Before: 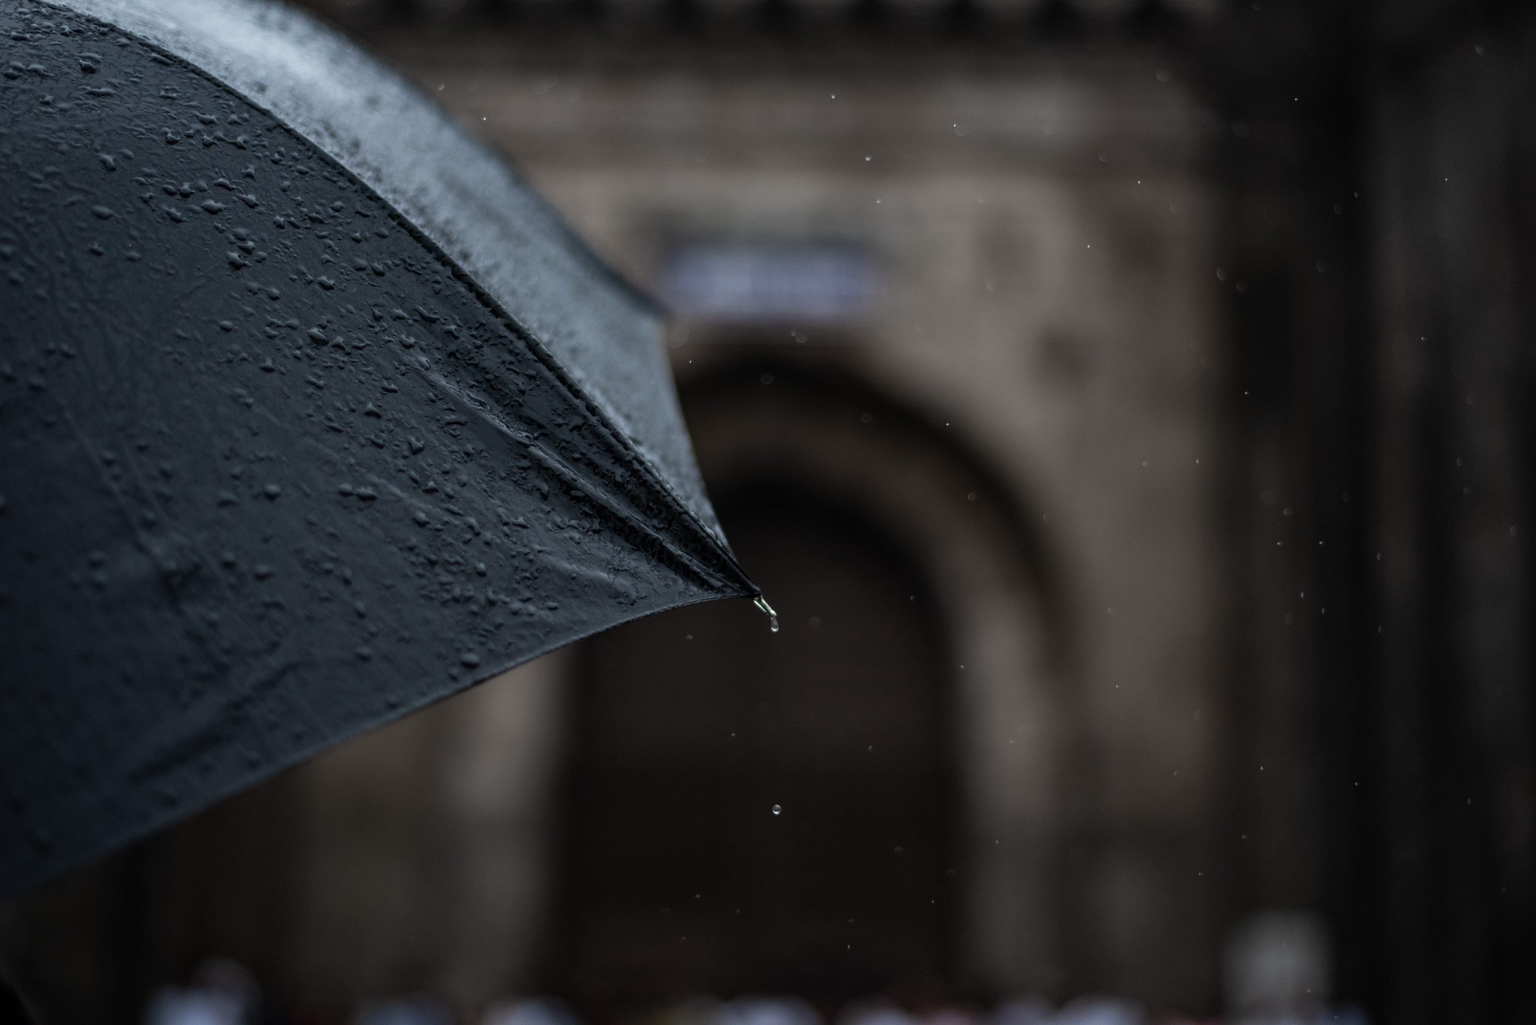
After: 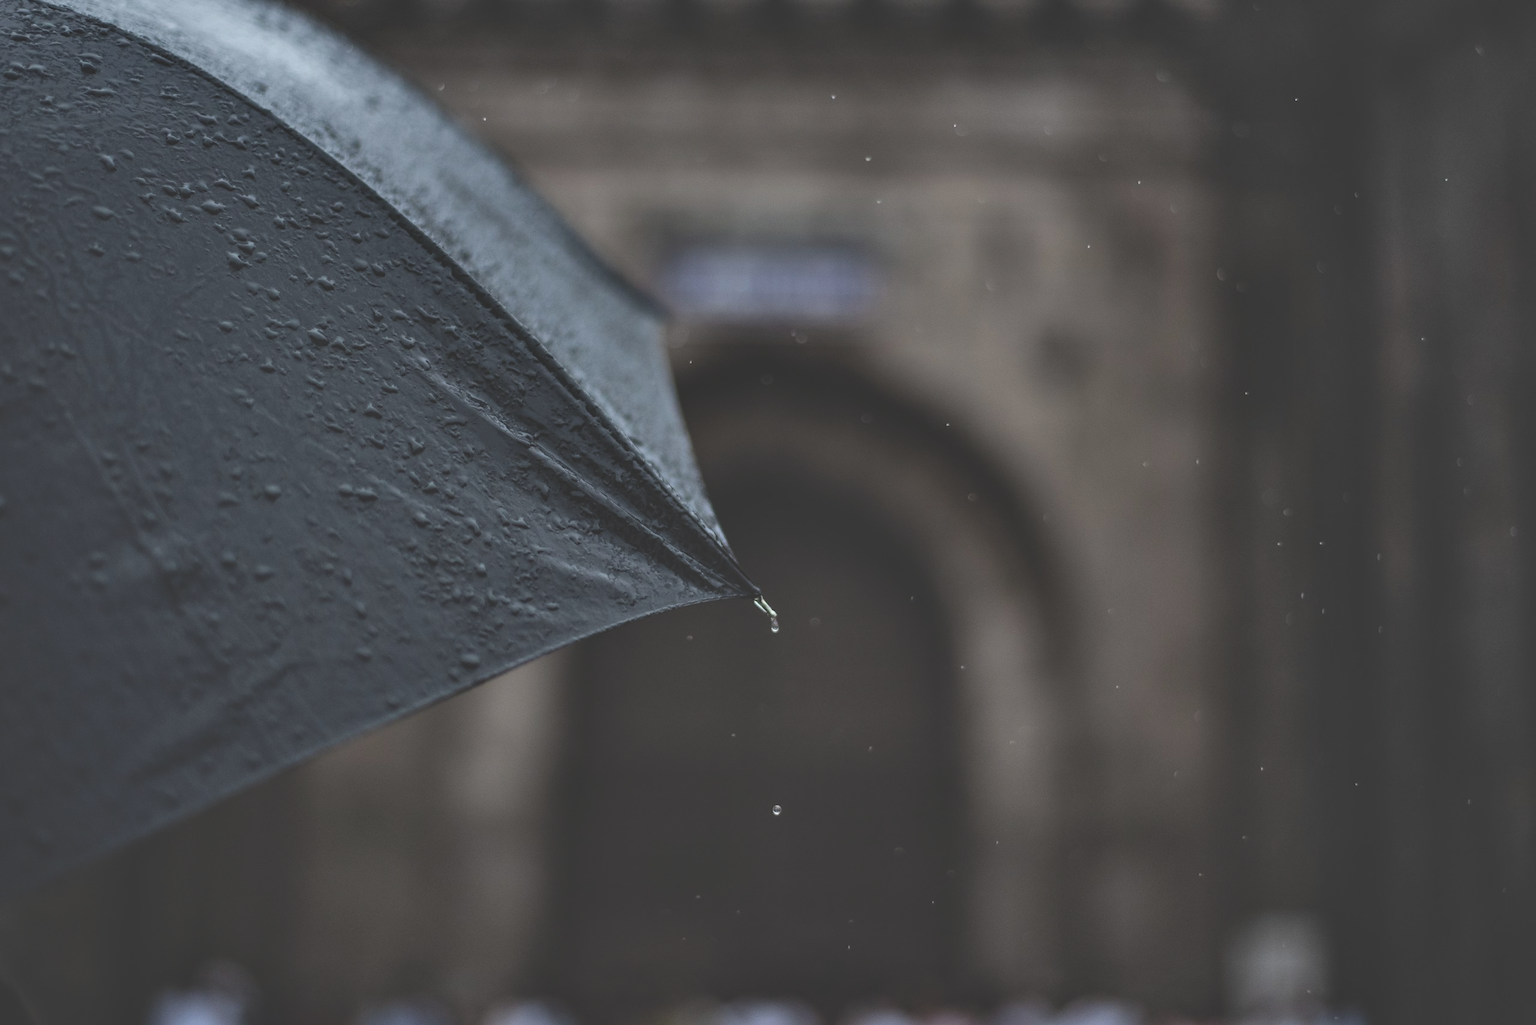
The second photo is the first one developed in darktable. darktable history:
exposure: black level correction -0.025, exposure -0.117 EV, compensate highlight preservation false
shadows and highlights: low approximation 0.01, soften with gaussian
